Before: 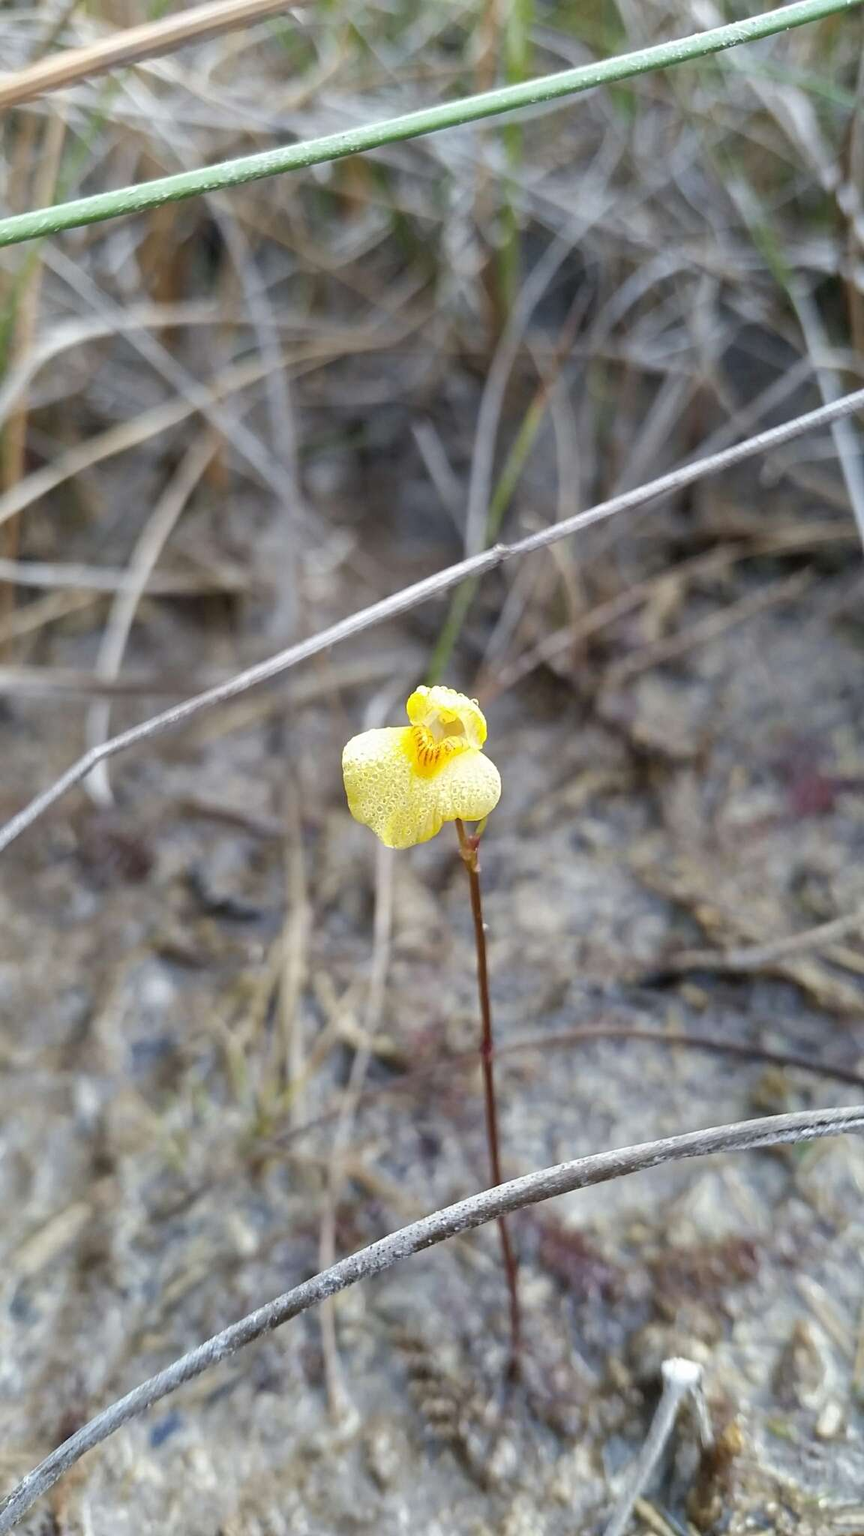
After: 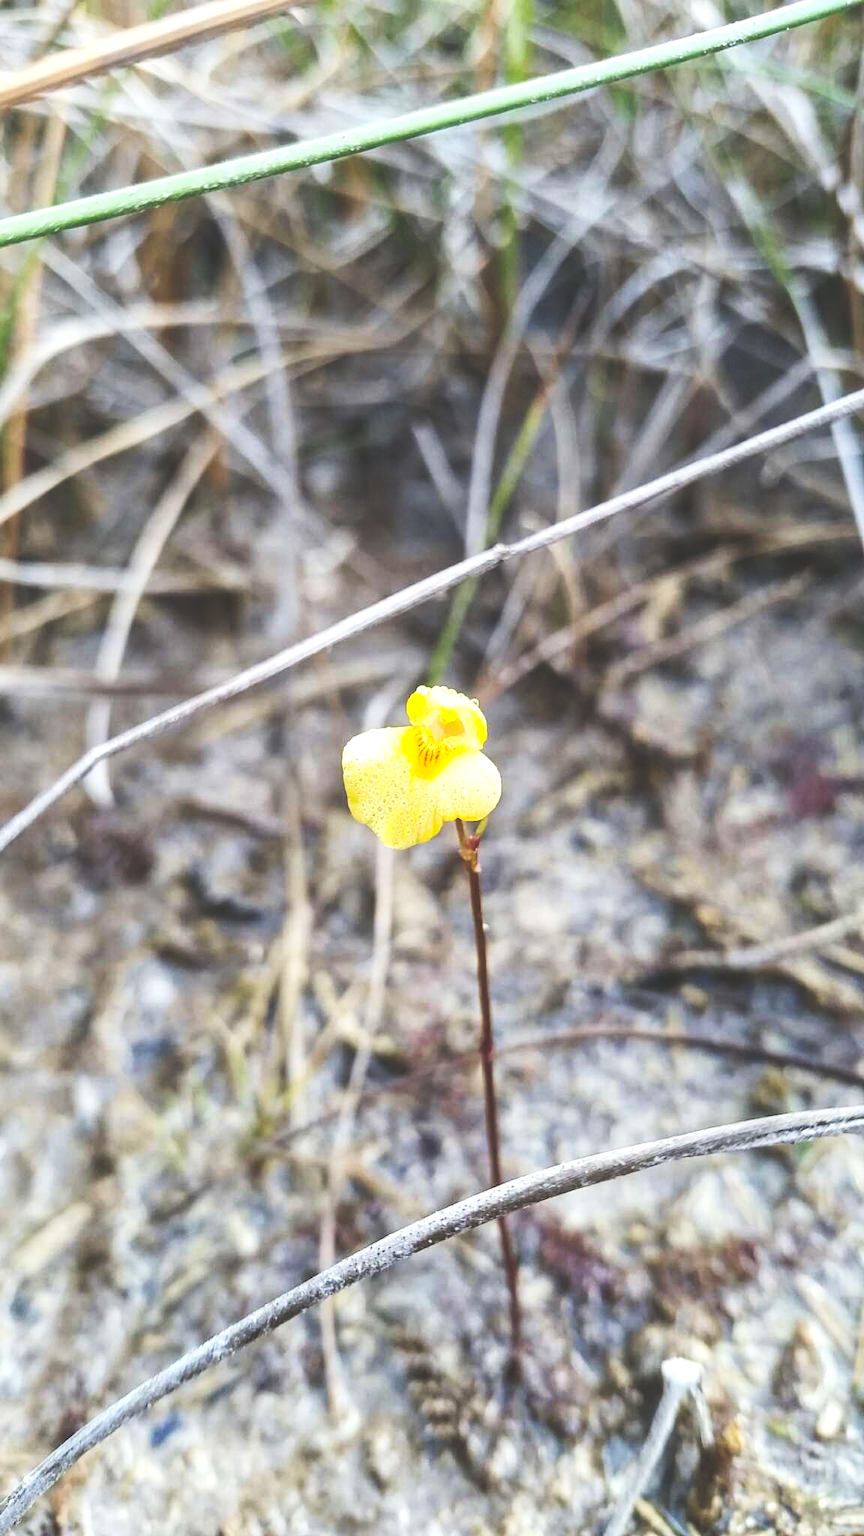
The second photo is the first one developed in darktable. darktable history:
rotate and perspective: automatic cropping off
contrast brightness saturation: contrast 0.23, brightness 0.1, saturation 0.29
tone curve: curves: ch0 [(0, 0) (0.003, 0.224) (0.011, 0.229) (0.025, 0.234) (0.044, 0.242) (0.069, 0.249) (0.1, 0.256) (0.136, 0.265) (0.177, 0.285) (0.224, 0.304) (0.277, 0.337) (0.335, 0.385) (0.399, 0.435) (0.468, 0.507) (0.543, 0.59) (0.623, 0.674) (0.709, 0.763) (0.801, 0.852) (0.898, 0.931) (1, 1)], preserve colors none
local contrast: on, module defaults
